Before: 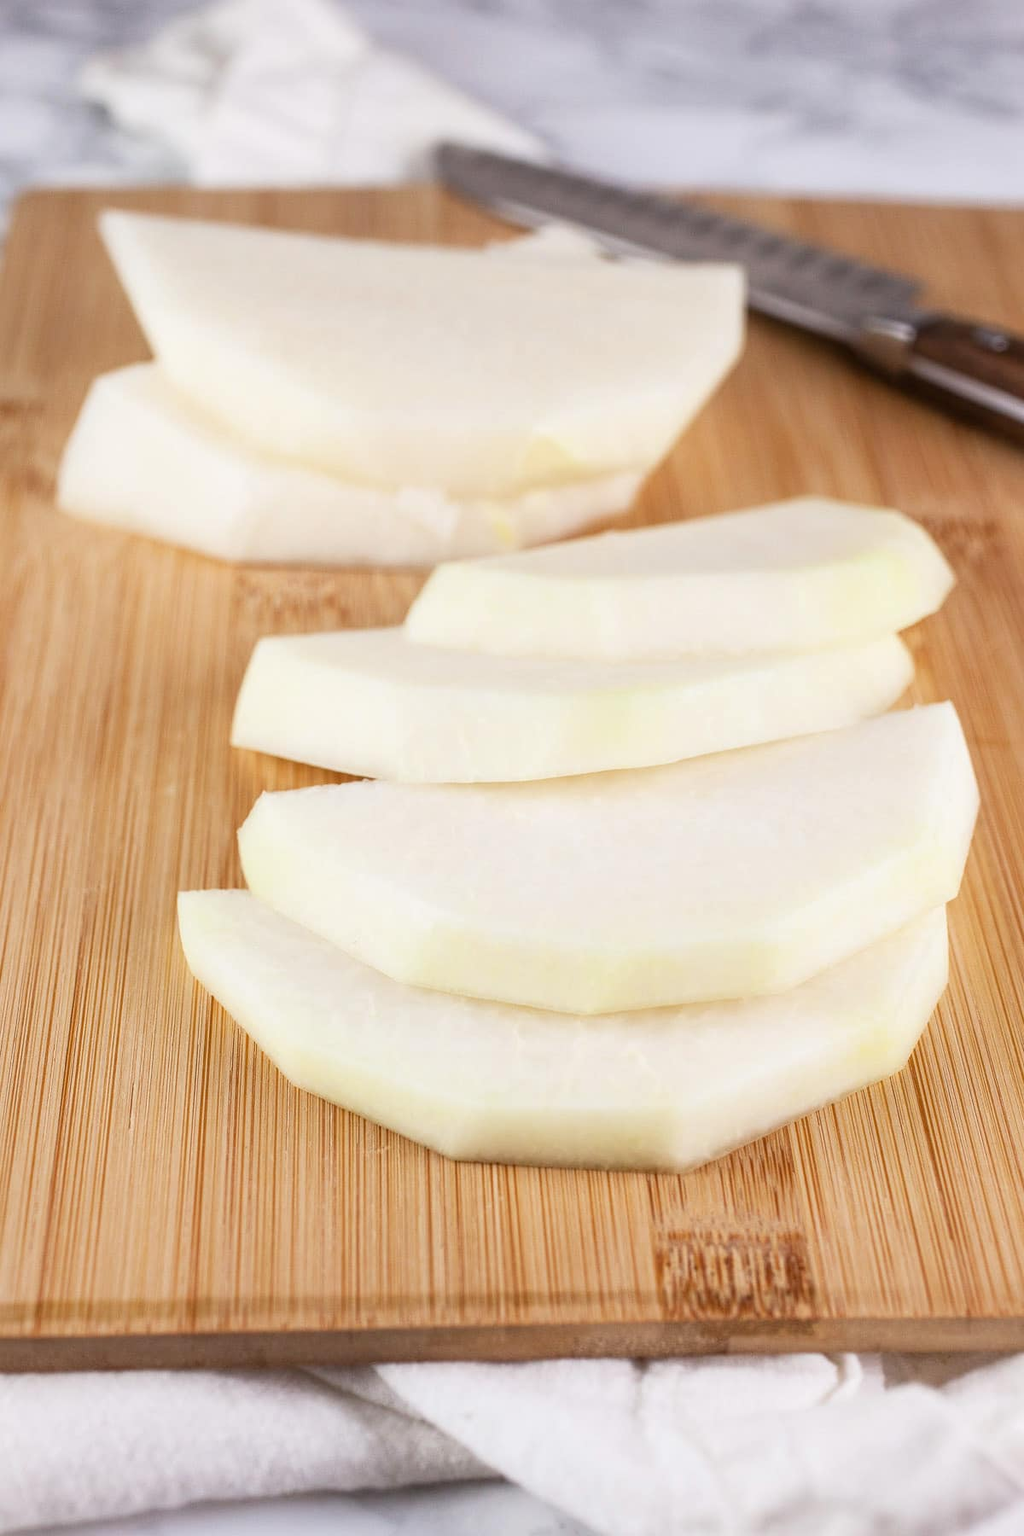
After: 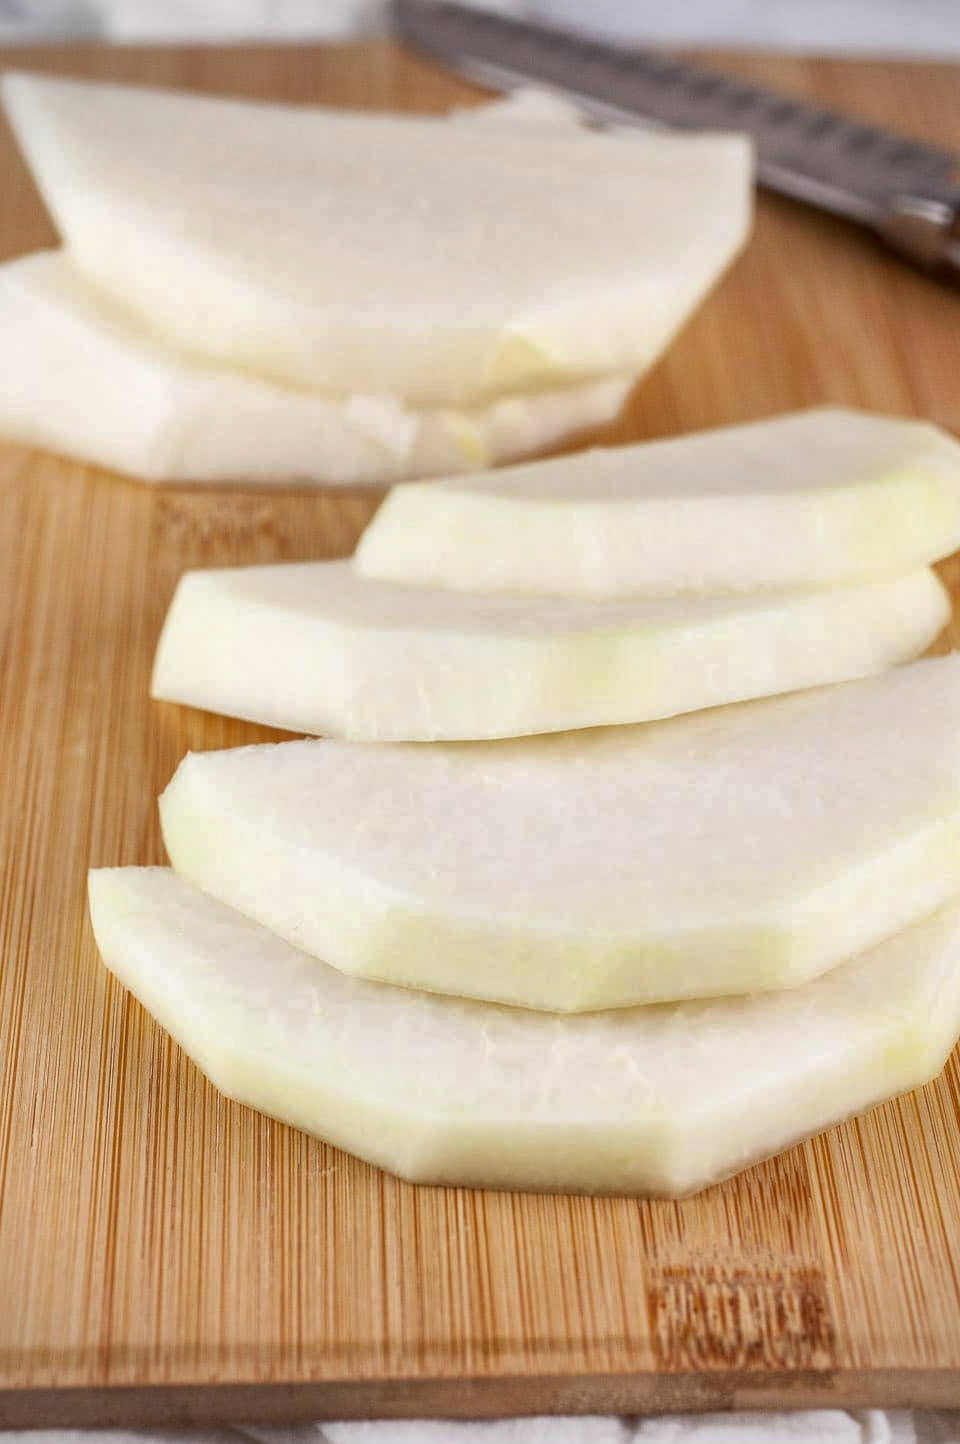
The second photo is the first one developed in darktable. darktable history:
vignetting: fall-off start 97.4%, fall-off radius 77.99%, width/height ratio 1.116, unbound false
crop and rotate: left 10.071%, top 9.79%, right 9.85%, bottom 9.954%
local contrast: on, module defaults
shadows and highlights: on, module defaults
